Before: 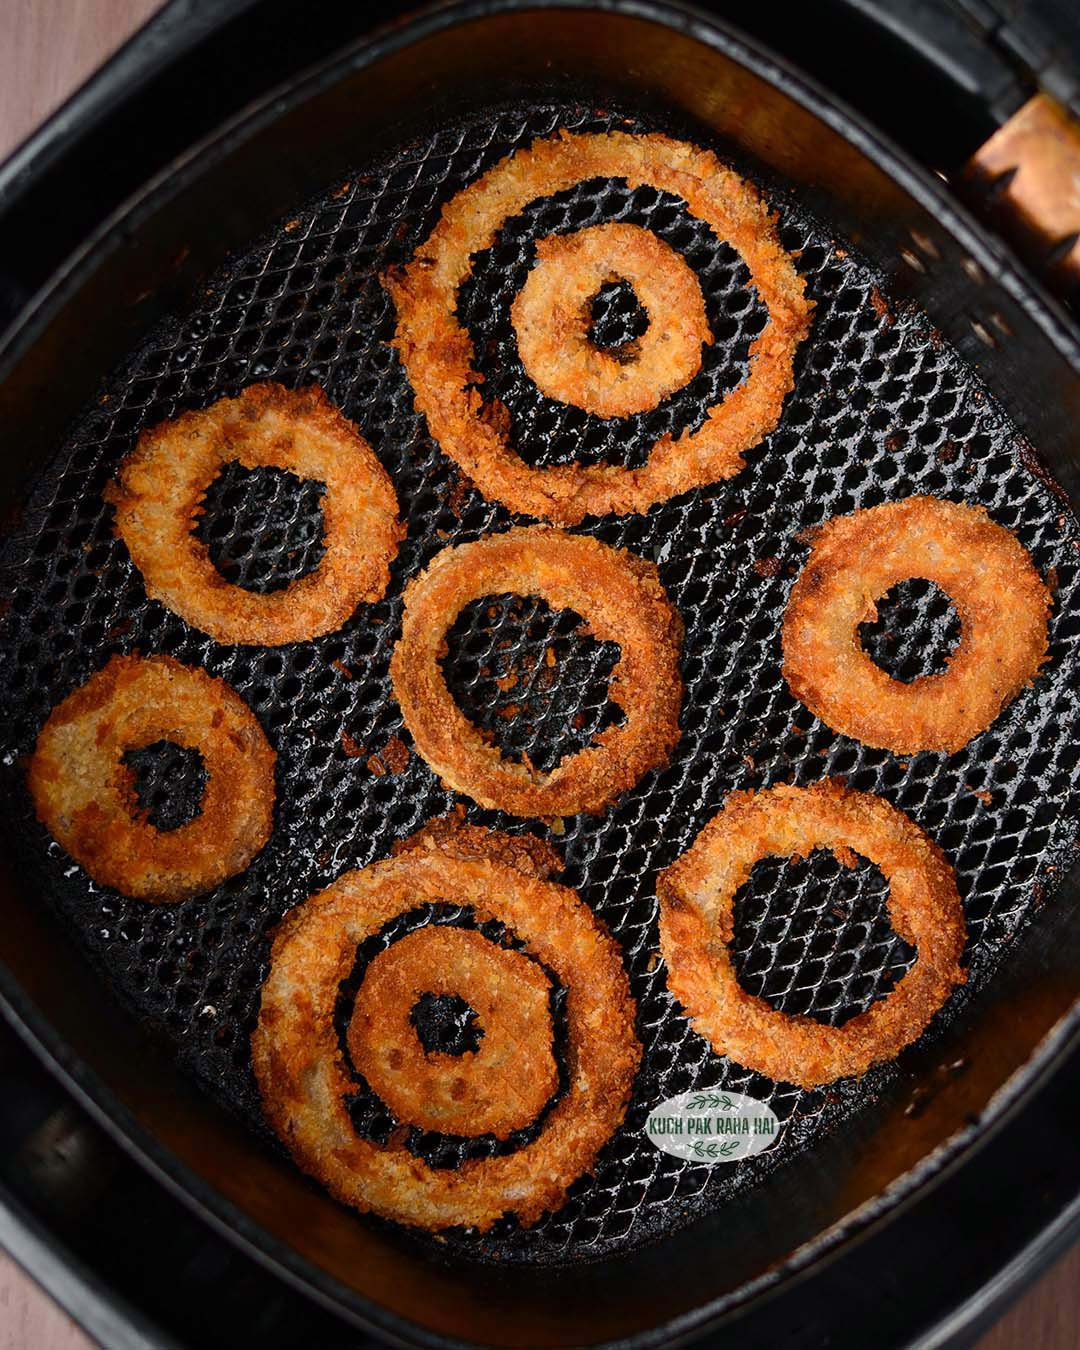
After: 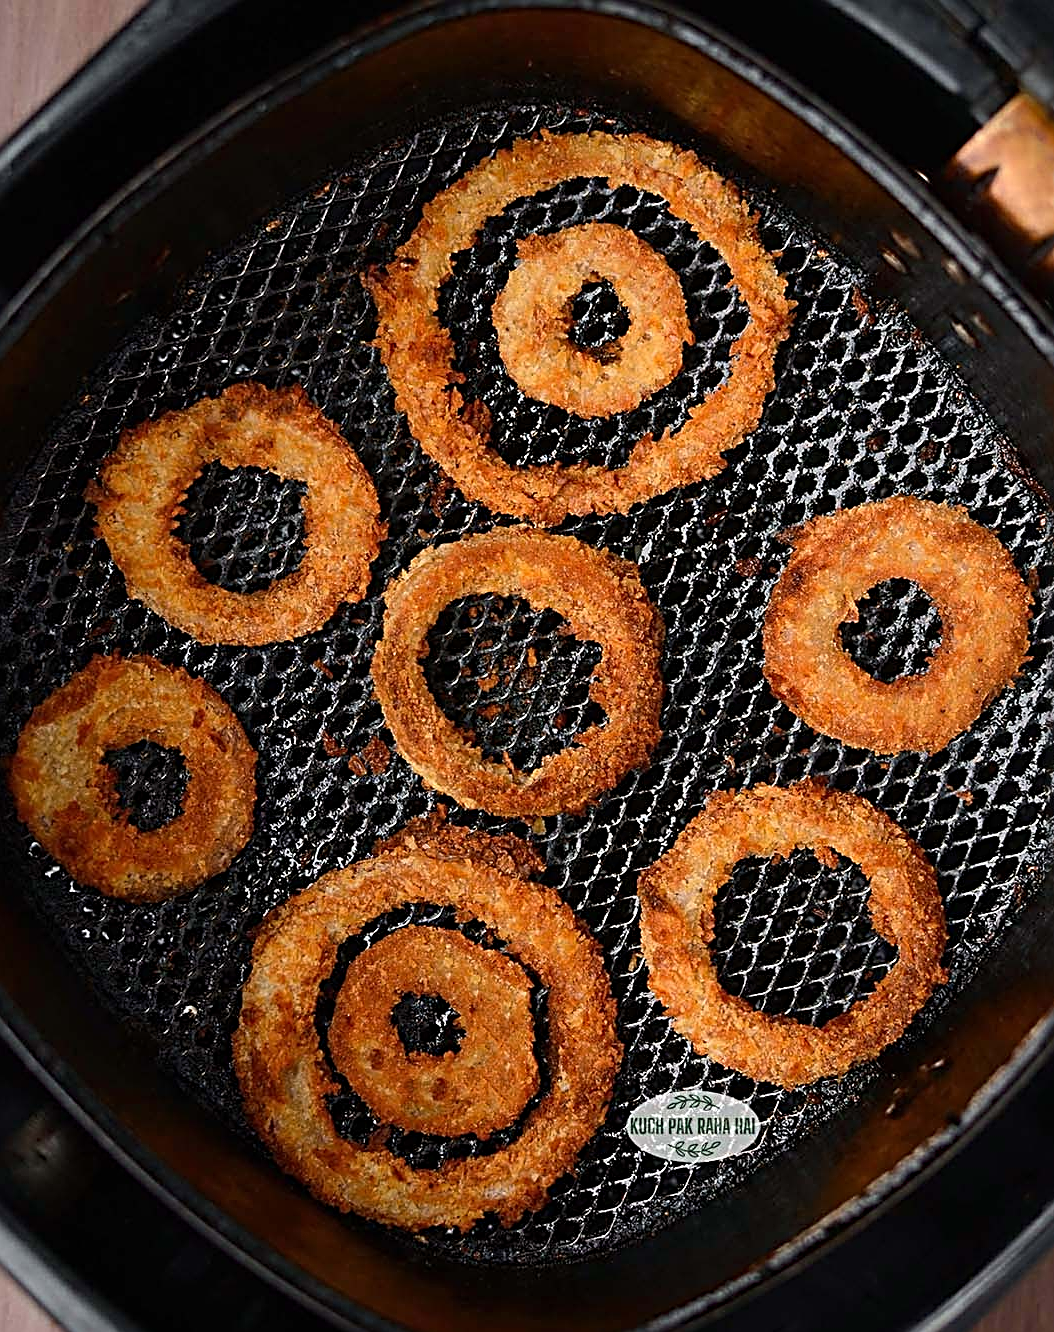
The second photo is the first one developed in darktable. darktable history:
crop and rotate: left 1.774%, right 0.633%, bottom 1.28%
sharpen: radius 3.025, amount 0.757
